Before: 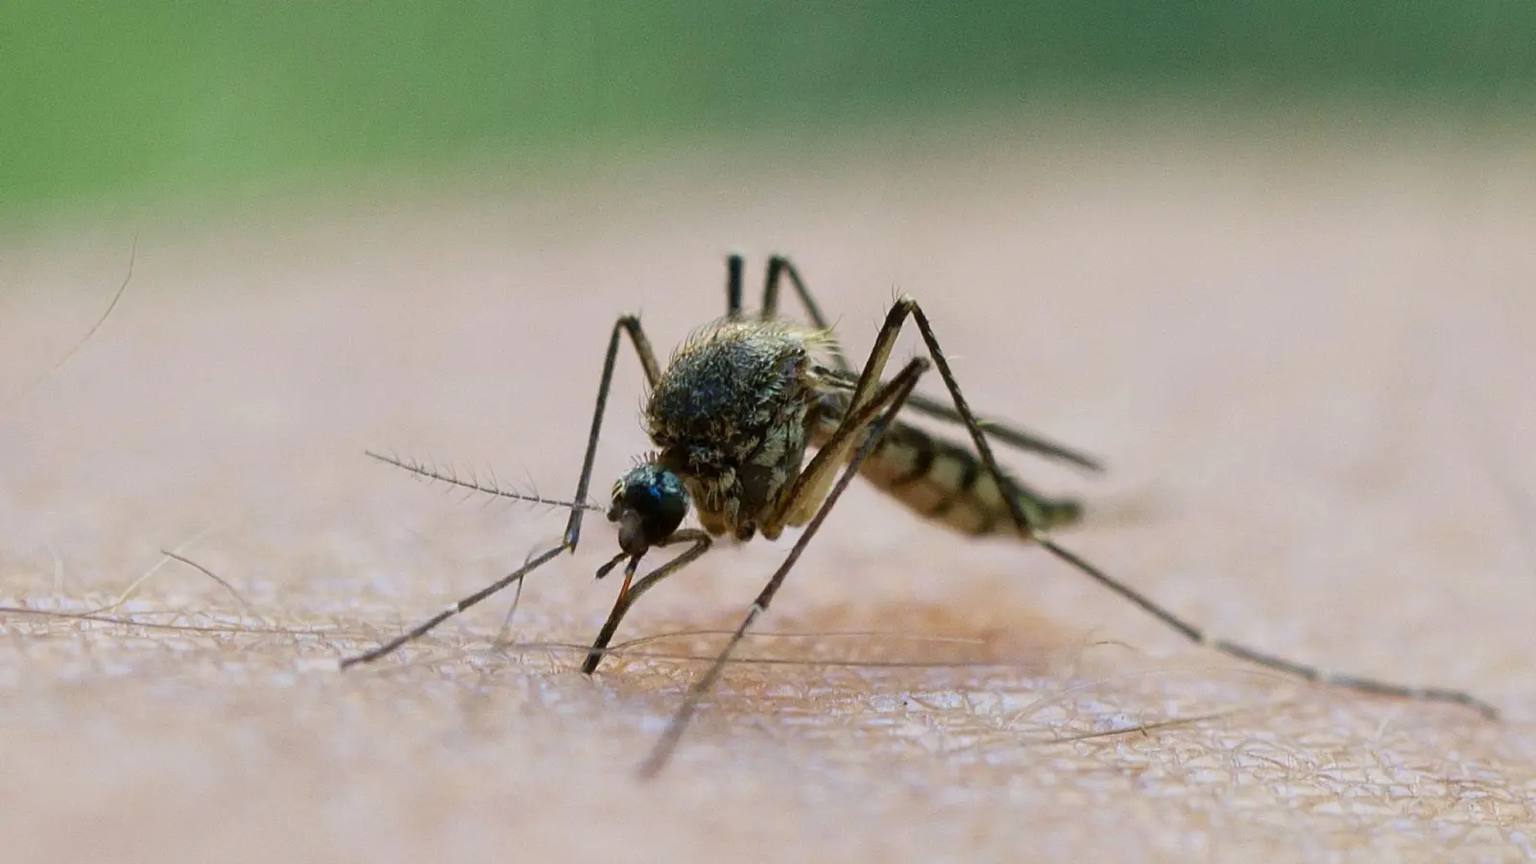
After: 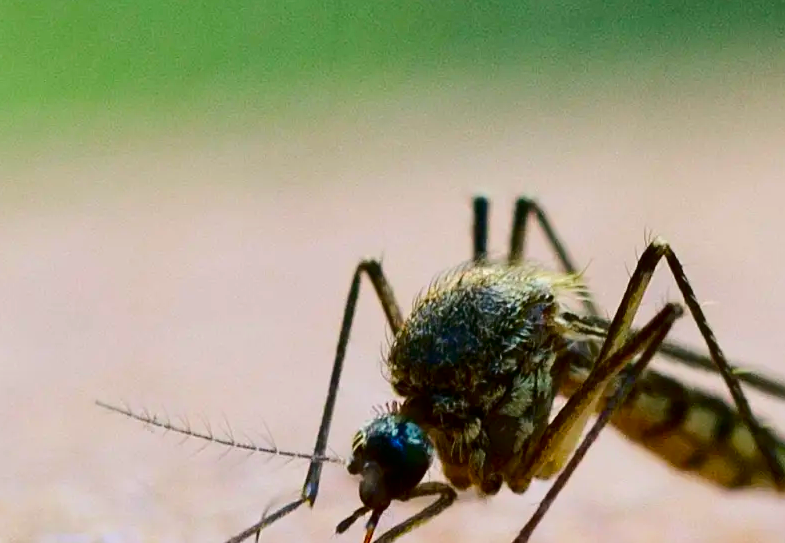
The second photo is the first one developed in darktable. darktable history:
crop: left 17.848%, top 7.671%, right 33.07%, bottom 31.911%
color balance rgb: perceptual saturation grading › global saturation 25.899%, perceptual brilliance grading › mid-tones 9.045%, perceptual brilliance grading › shadows 15.727%
contrast brightness saturation: contrast 0.208, brightness -0.104, saturation 0.21
